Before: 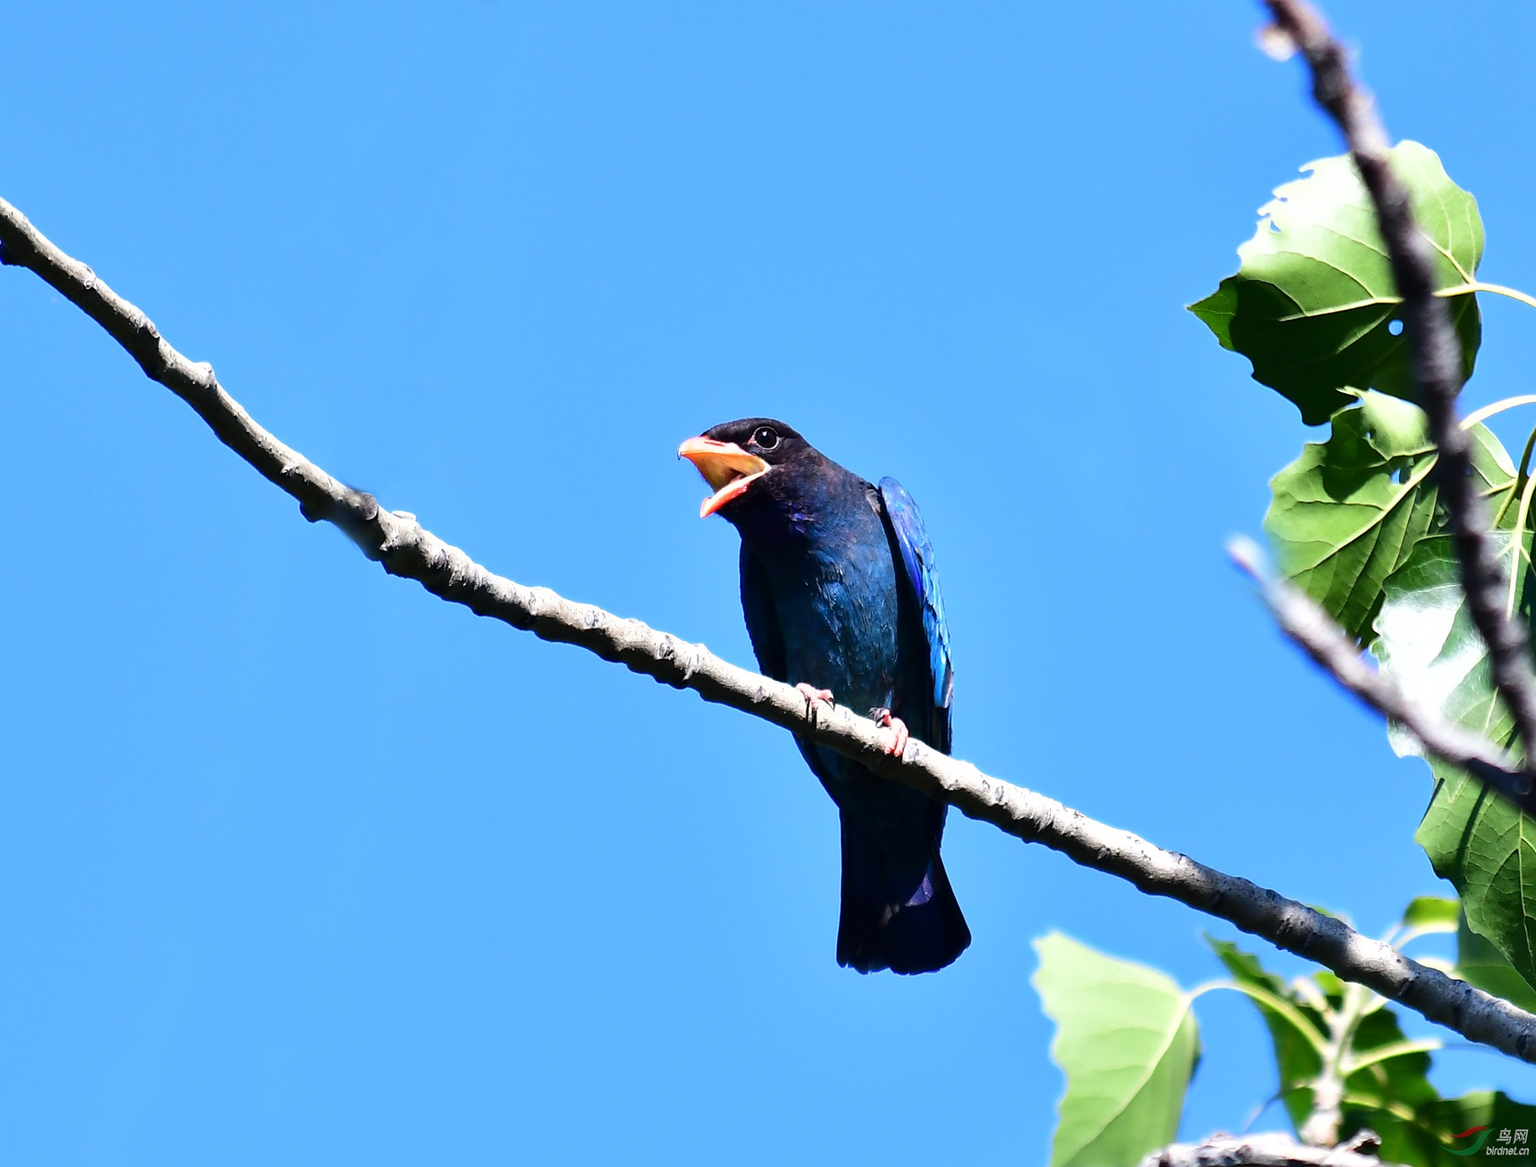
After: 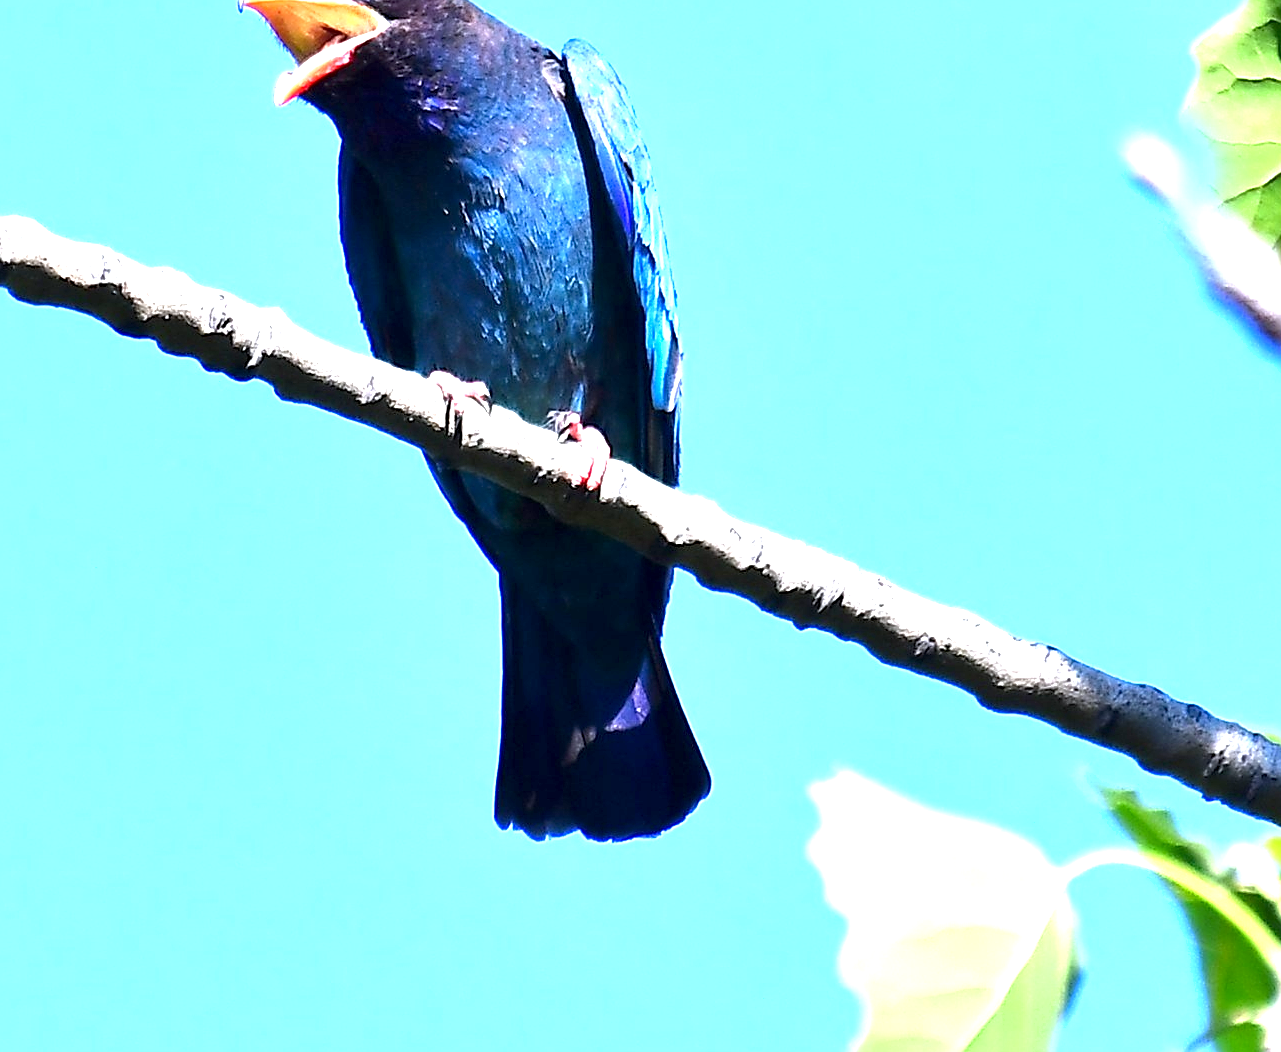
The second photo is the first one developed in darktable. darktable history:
white balance: red 0.98, blue 1.034
exposure: black level correction 0.001, exposure 1.398 EV, compensate exposure bias true, compensate highlight preservation false
shadows and highlights: shadows 25, highlights -25
sharpen: on, module defaults
crop: left 34.479%, top 38.822%, right 13.718%, bottom 5.172%
